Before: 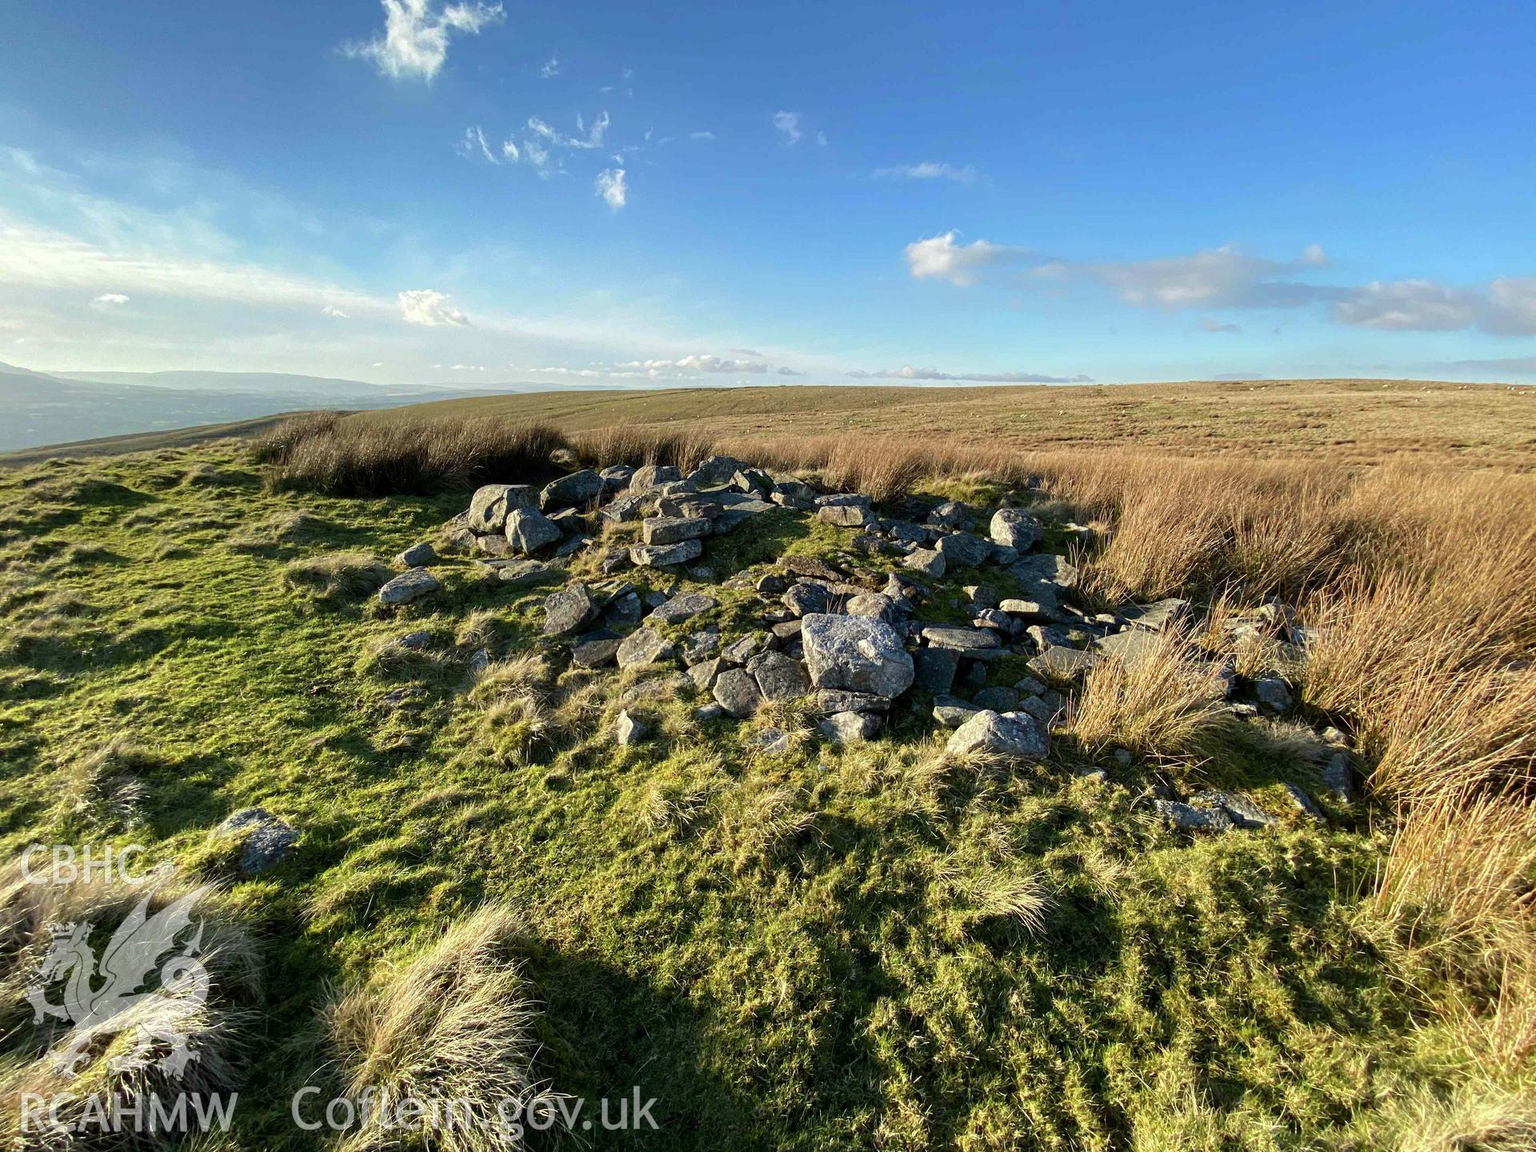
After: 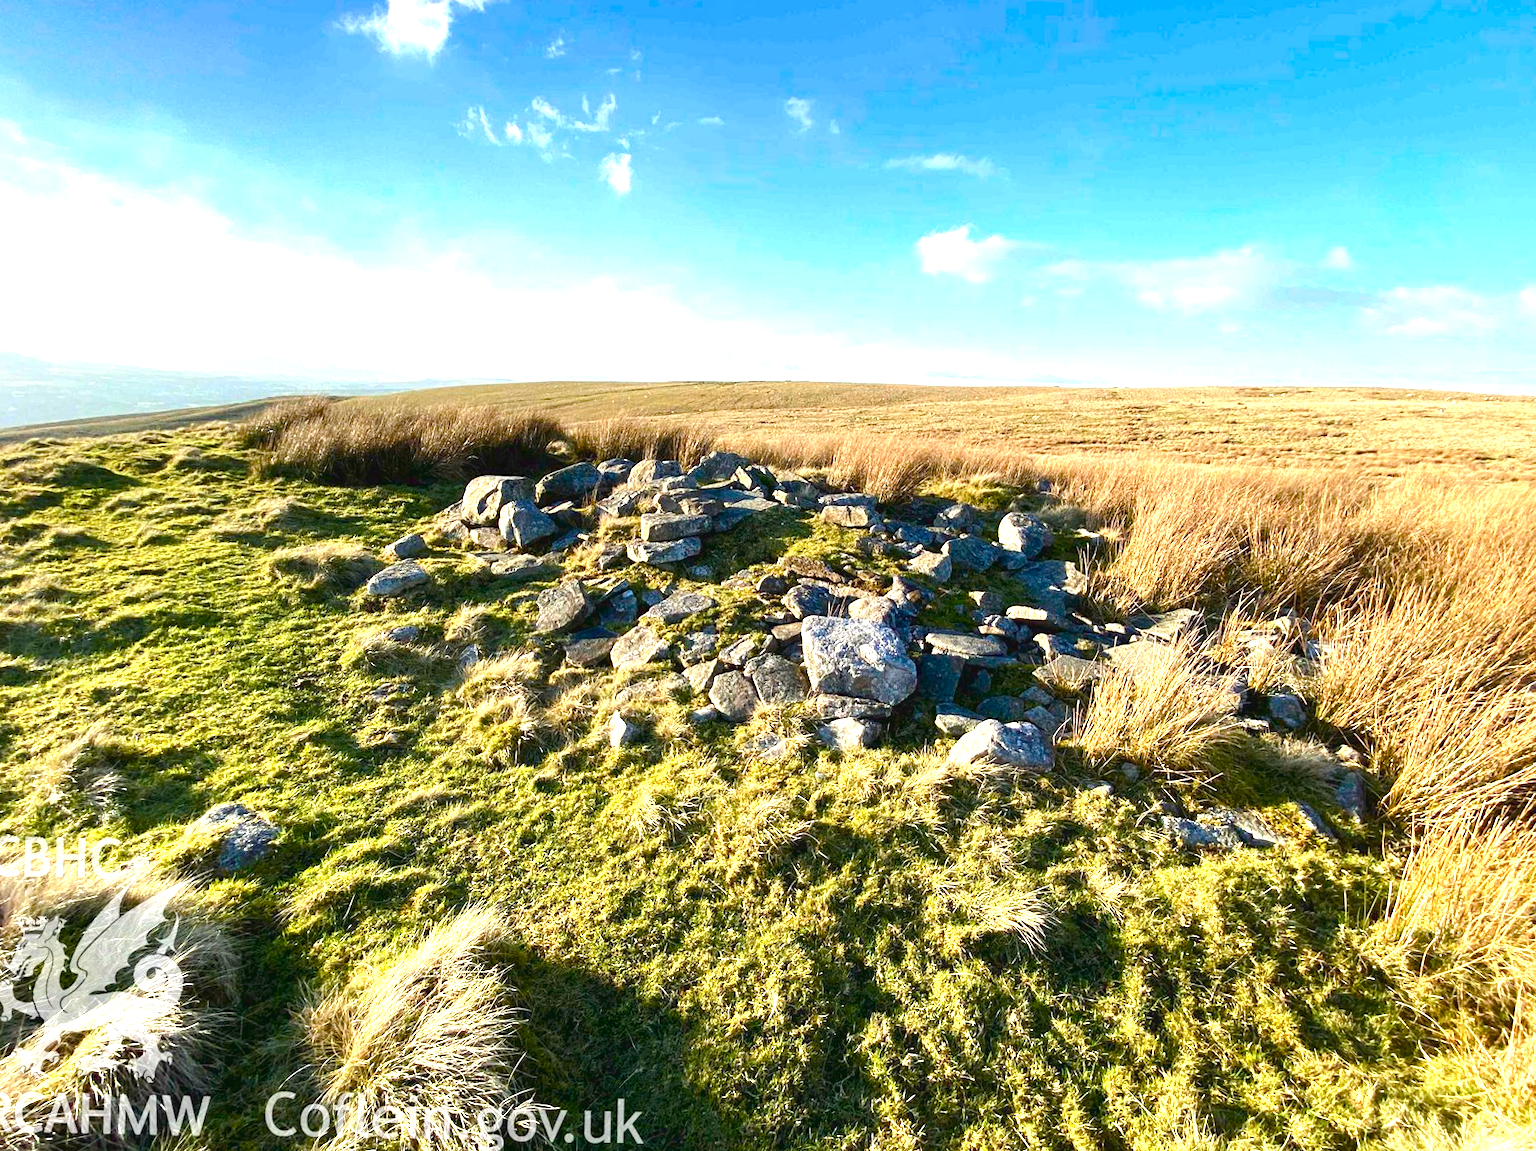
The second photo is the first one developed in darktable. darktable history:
color balance rgb: shadows lift › luminance -20.324%, global offset › luminance 0.469%, global offset › hue 59.59°, perceptual saturation grading › global saturation 45.143%, perceptual saturation grading › highlights -49.689%, perceptual saturation grading › shadows 29.447%, global vibrance 20%
exposure: black level correction 0, exposure 1.2 EV, compensate exposure bias true, compensate highlight preservation false
crop and rotate: angle -1.31°
